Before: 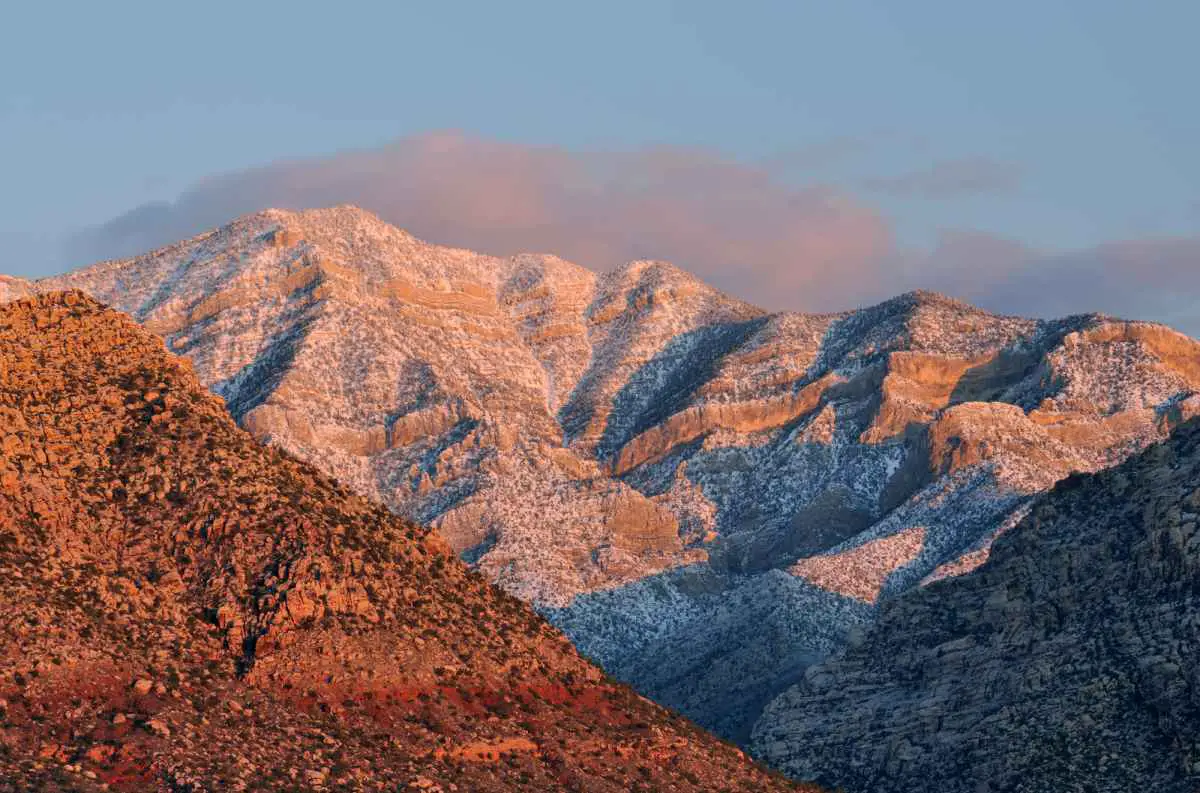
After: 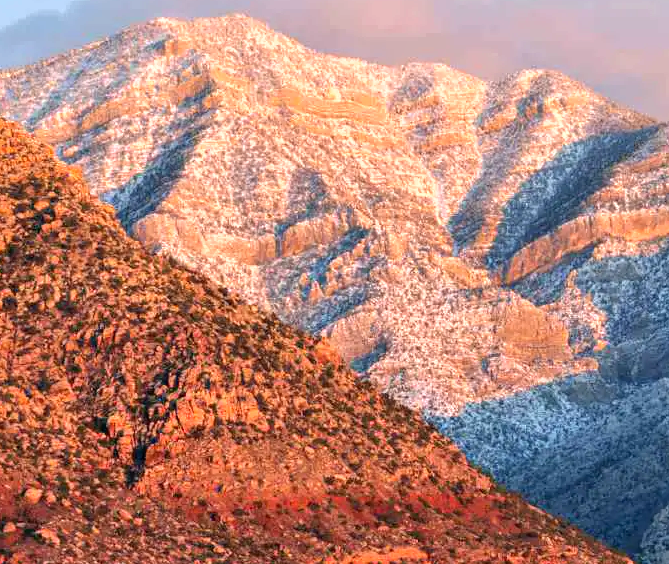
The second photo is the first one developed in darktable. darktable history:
crop: left 9.182%, top 24.134%, right 35.03%, bottom 4.743%
exposure: black level correction 0, exposure 1 EV, compensate highlight preservation false
shadows and highlights: shadows -20.21, white point adjustment -1.96, highlights -34.98
